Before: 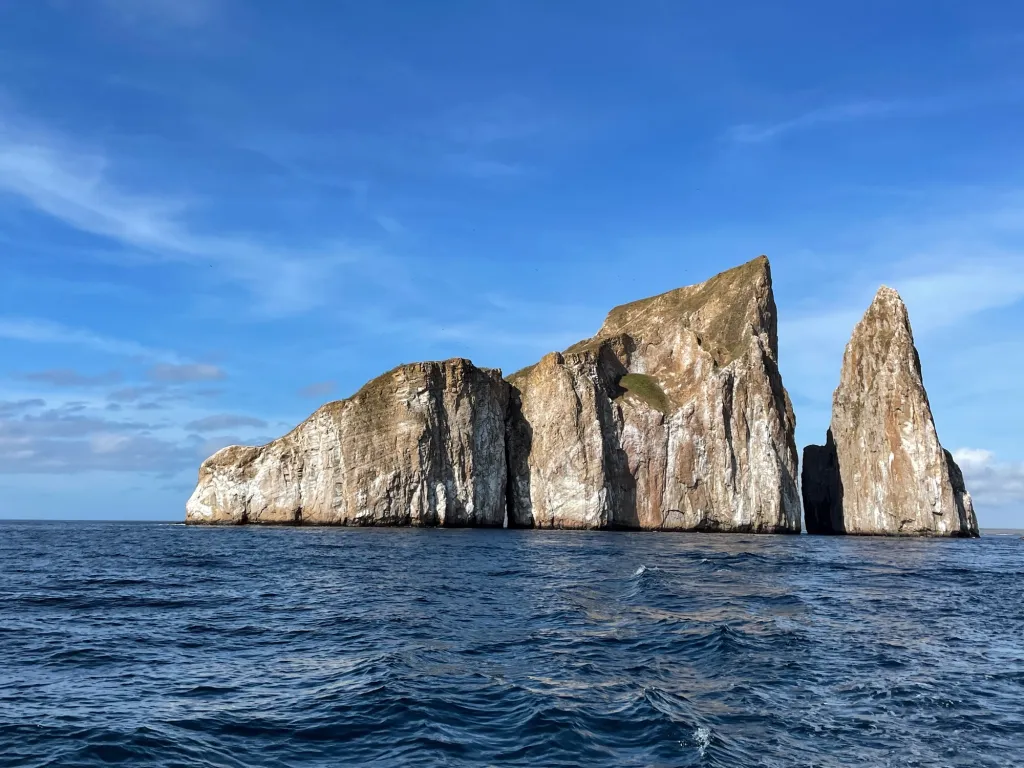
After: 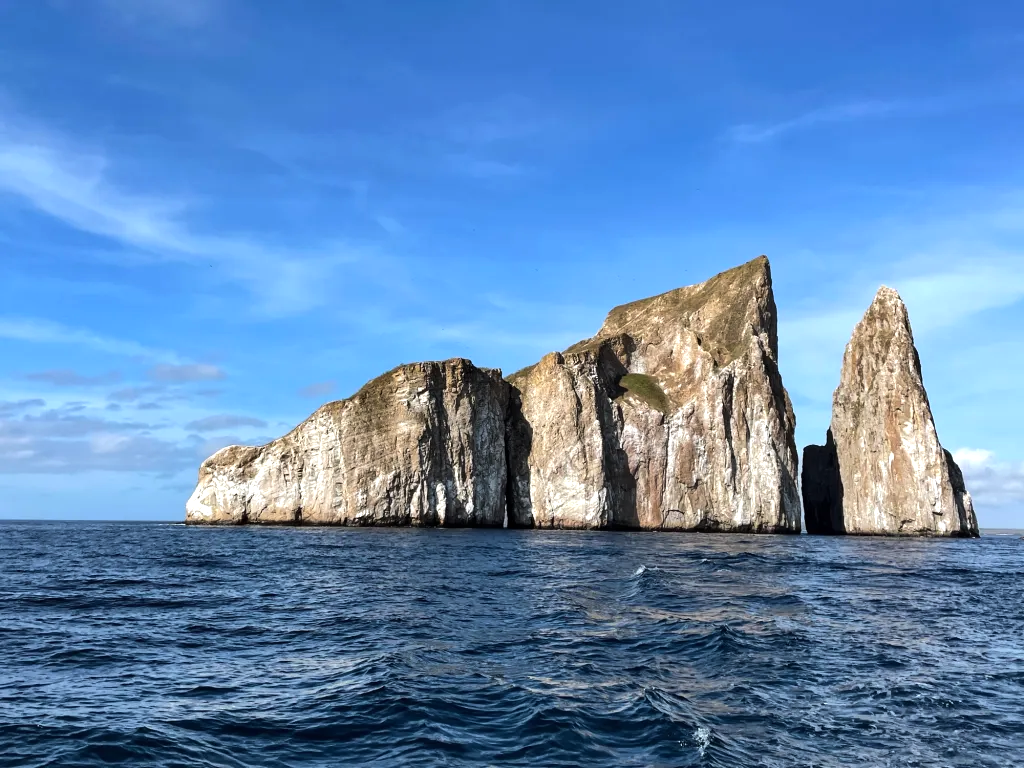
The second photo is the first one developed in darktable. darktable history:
color zones: curves: ch1 [(0.077, 0.436) (0.25, 0.5) (0.75, 0.5)]
tone equalizer: -8 EV -0.417 EV, -7 EV -0.389 EV, -6 EV -0.333 EV, -5 EV -0.222 EV, -3 EV 0.222 EV, -2 EV 0.333 EV, -1 EV 0.389 EV, +0 EV 0.417 EV, edges refinement/feathering 500, mask exposure compensation -1.57 EV, preserve details no
